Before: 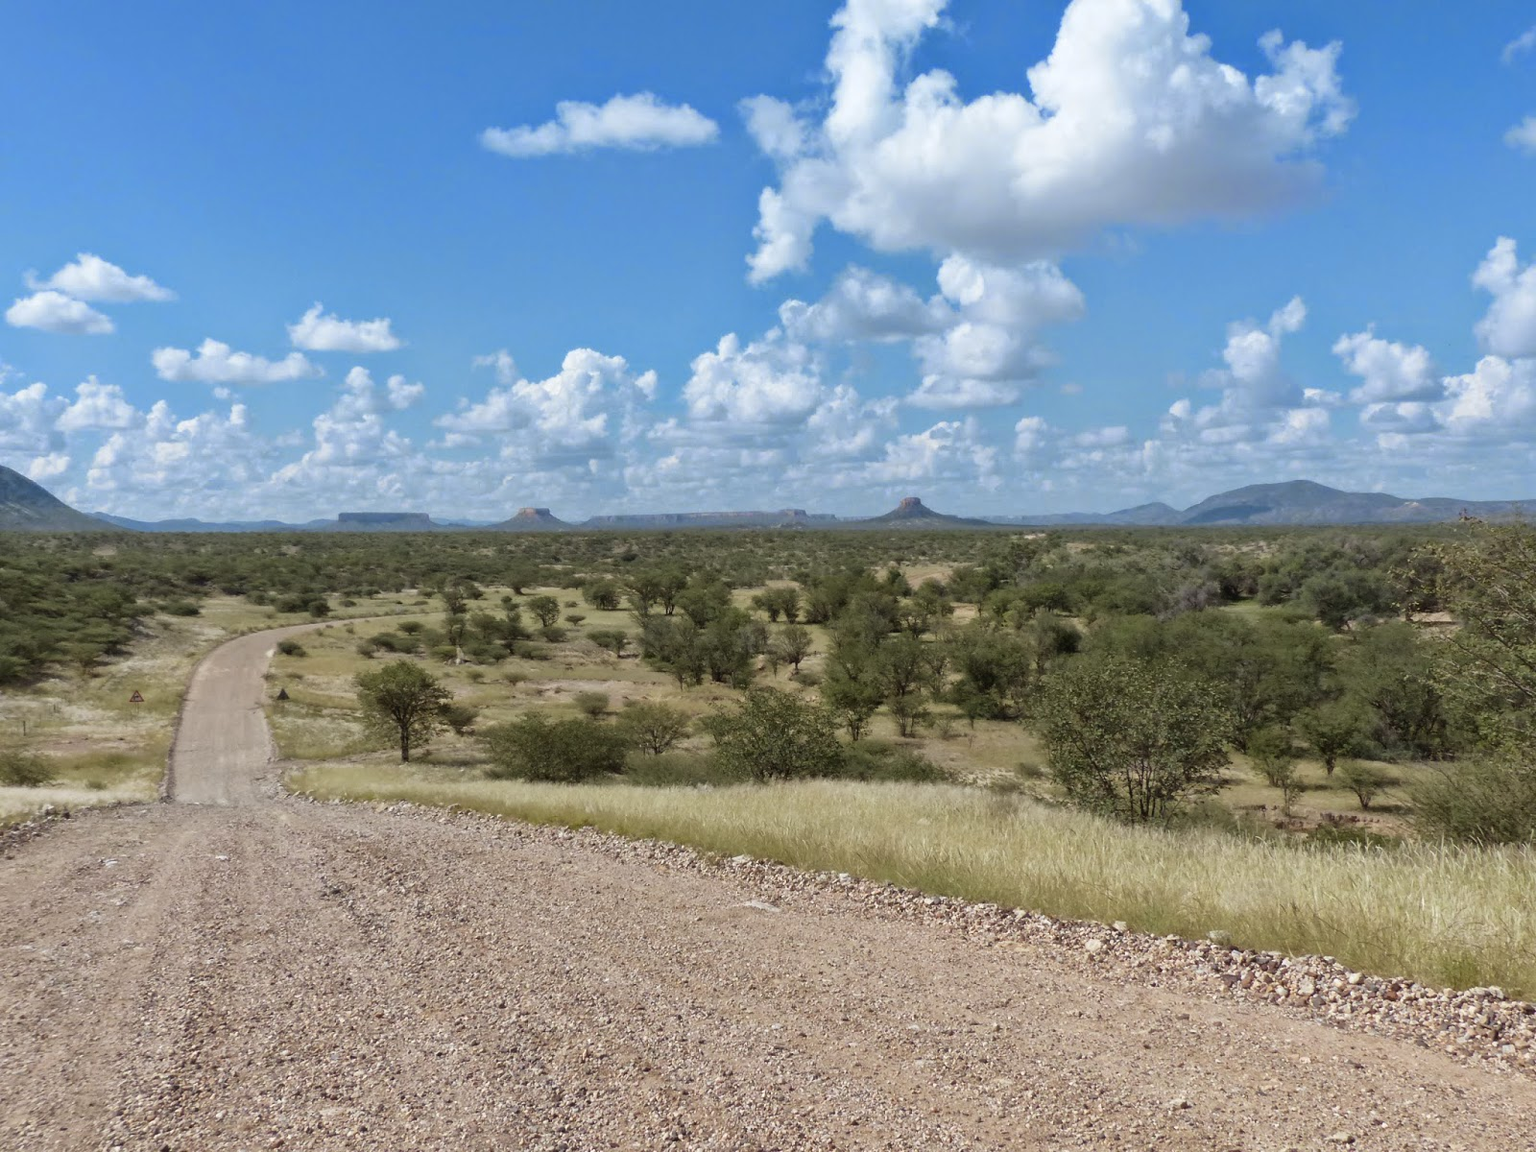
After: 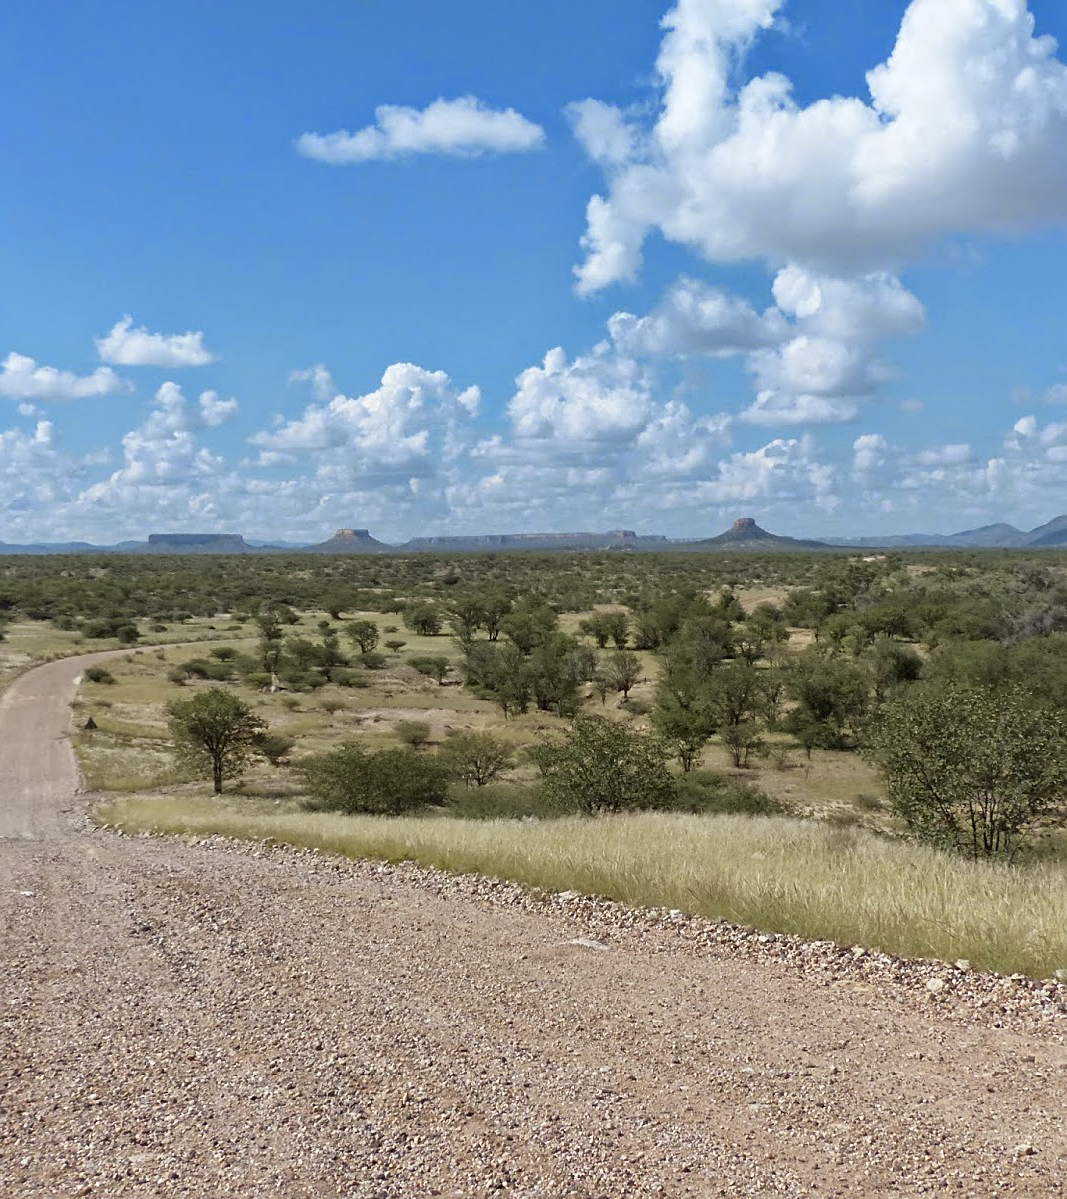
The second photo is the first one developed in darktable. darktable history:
crop and rotate: left 12.769%, right 20.524%
sharpen: on, module defaults
